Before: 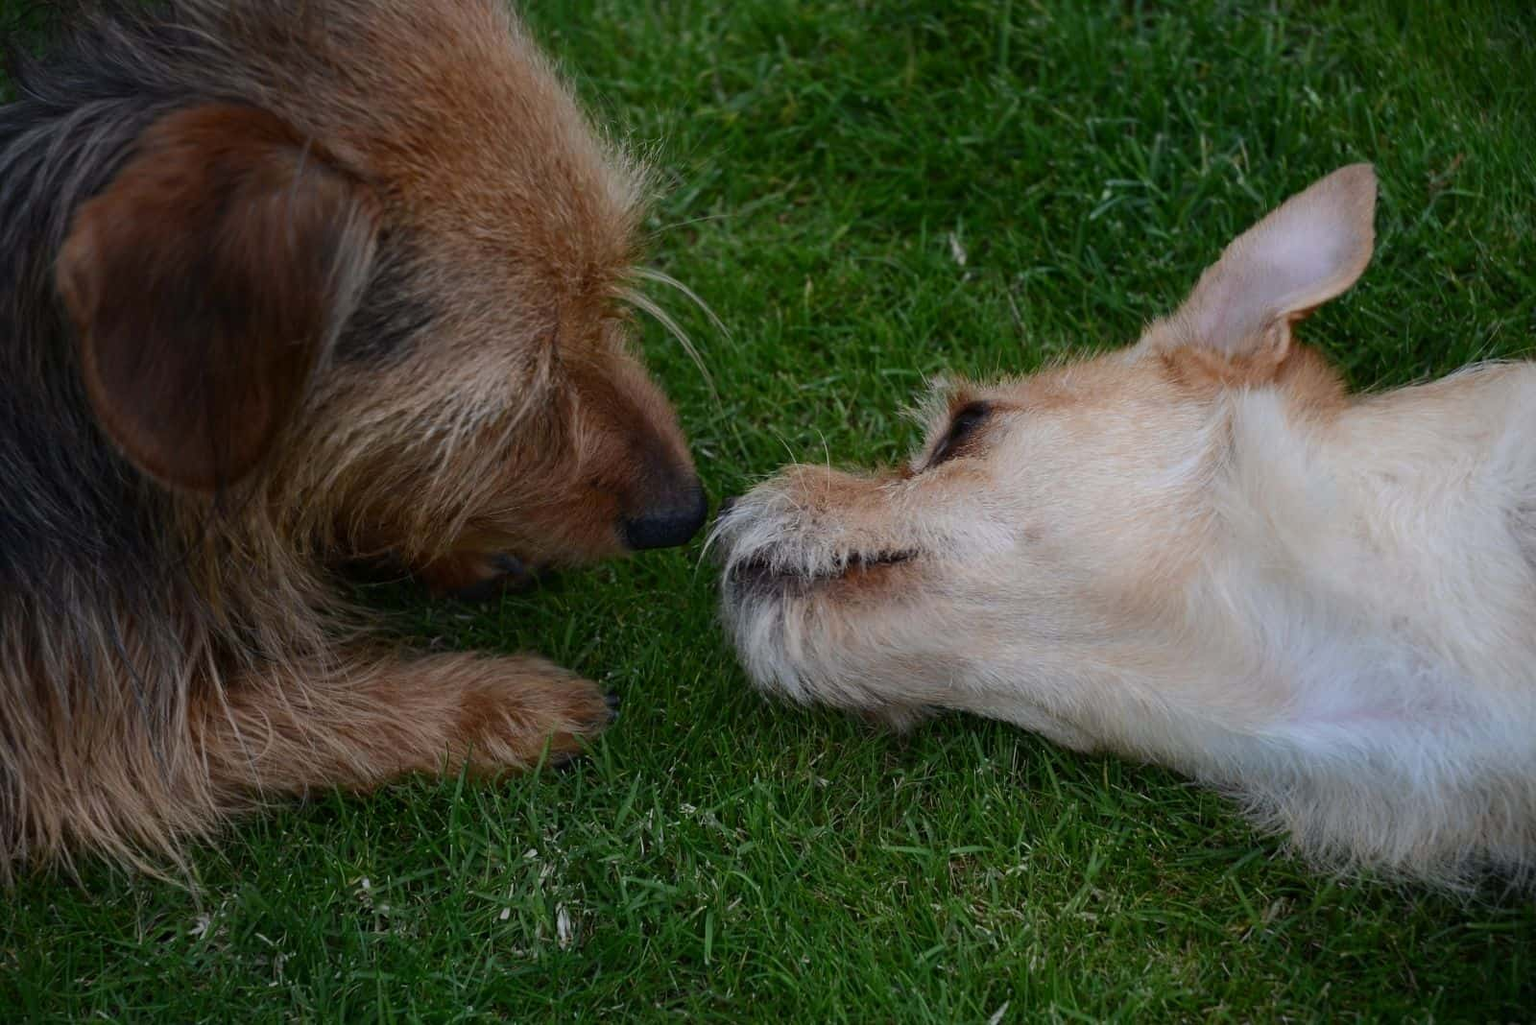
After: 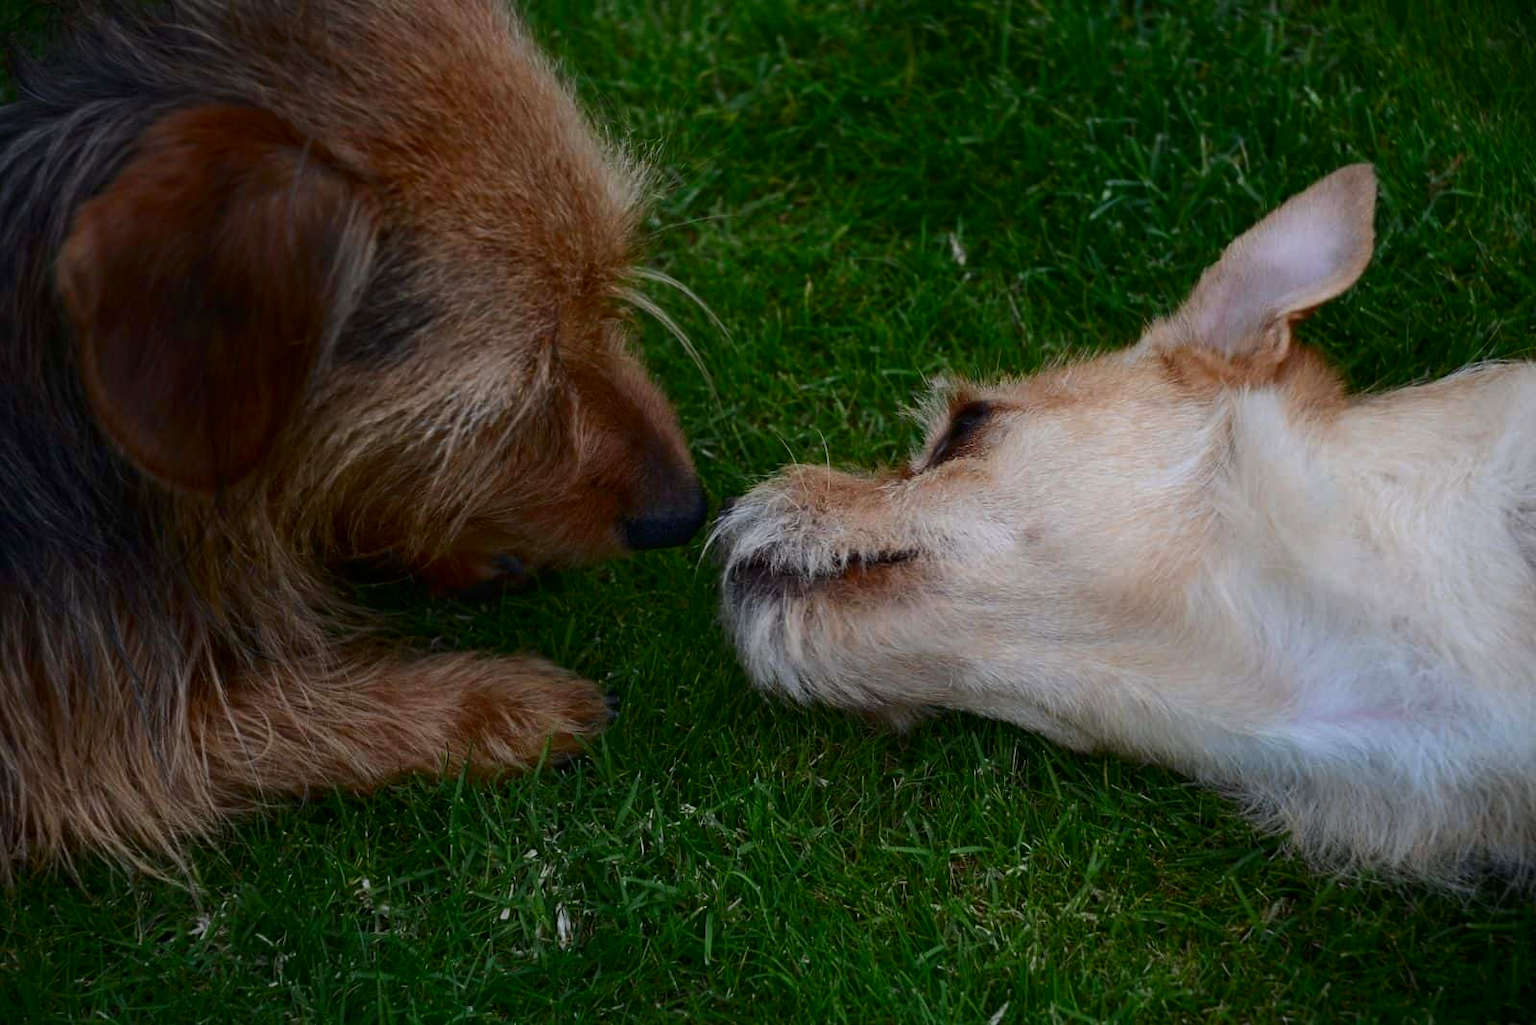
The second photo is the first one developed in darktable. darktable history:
contrast brightness saturation: contrast 0.128, brightness -0.062, saturation 0.159
